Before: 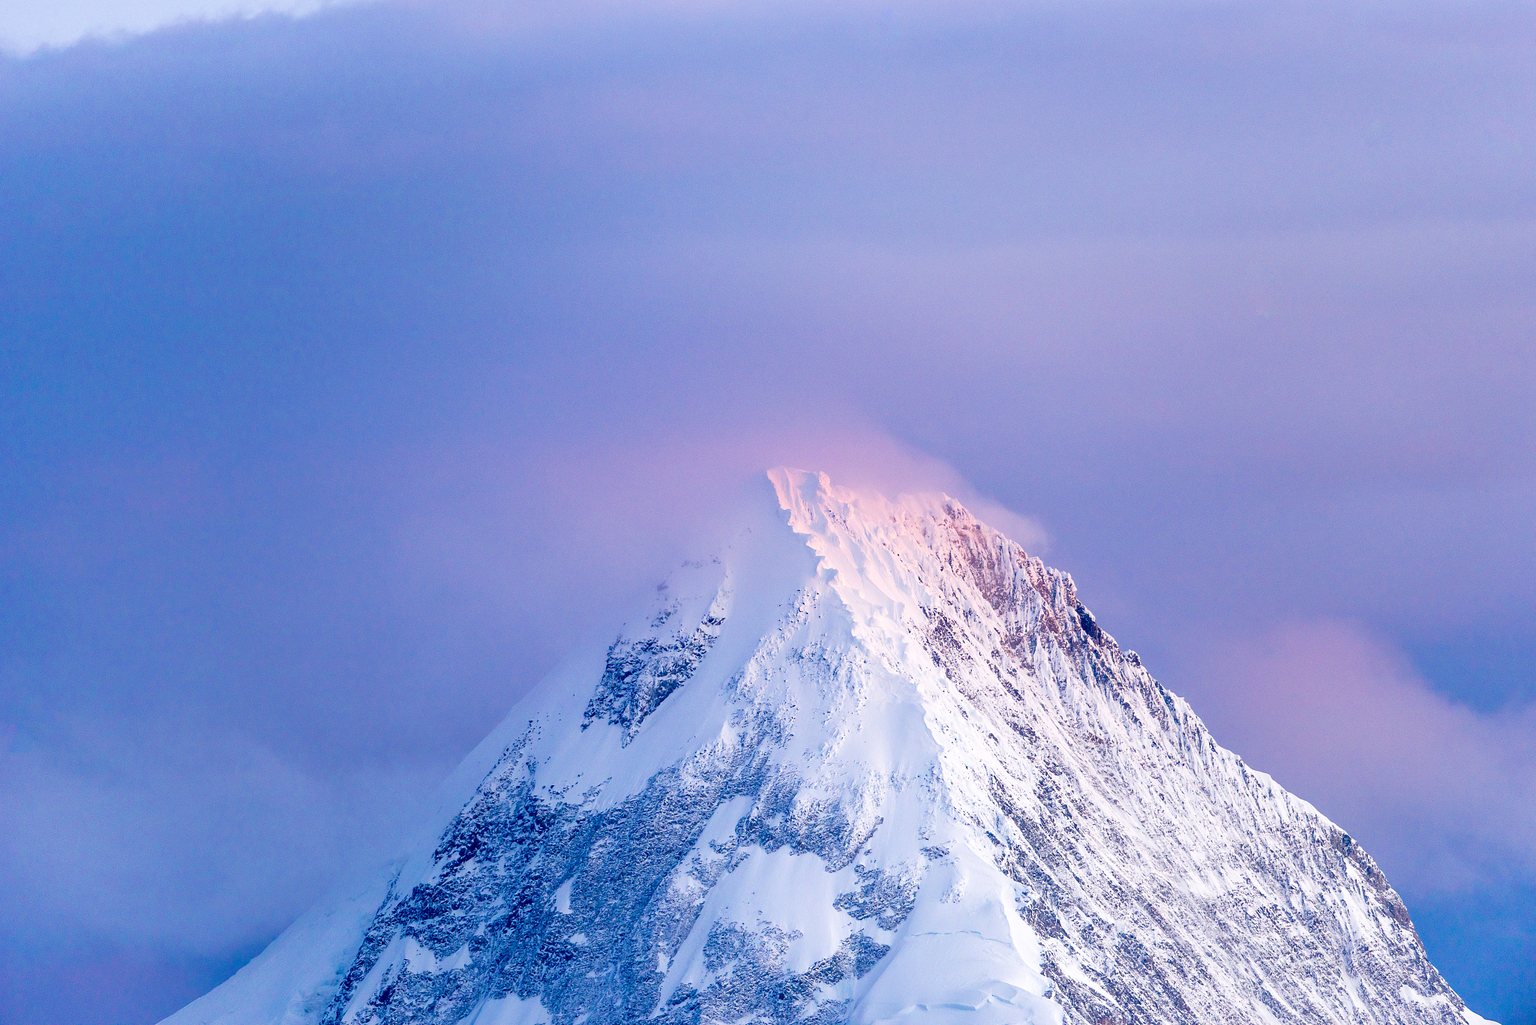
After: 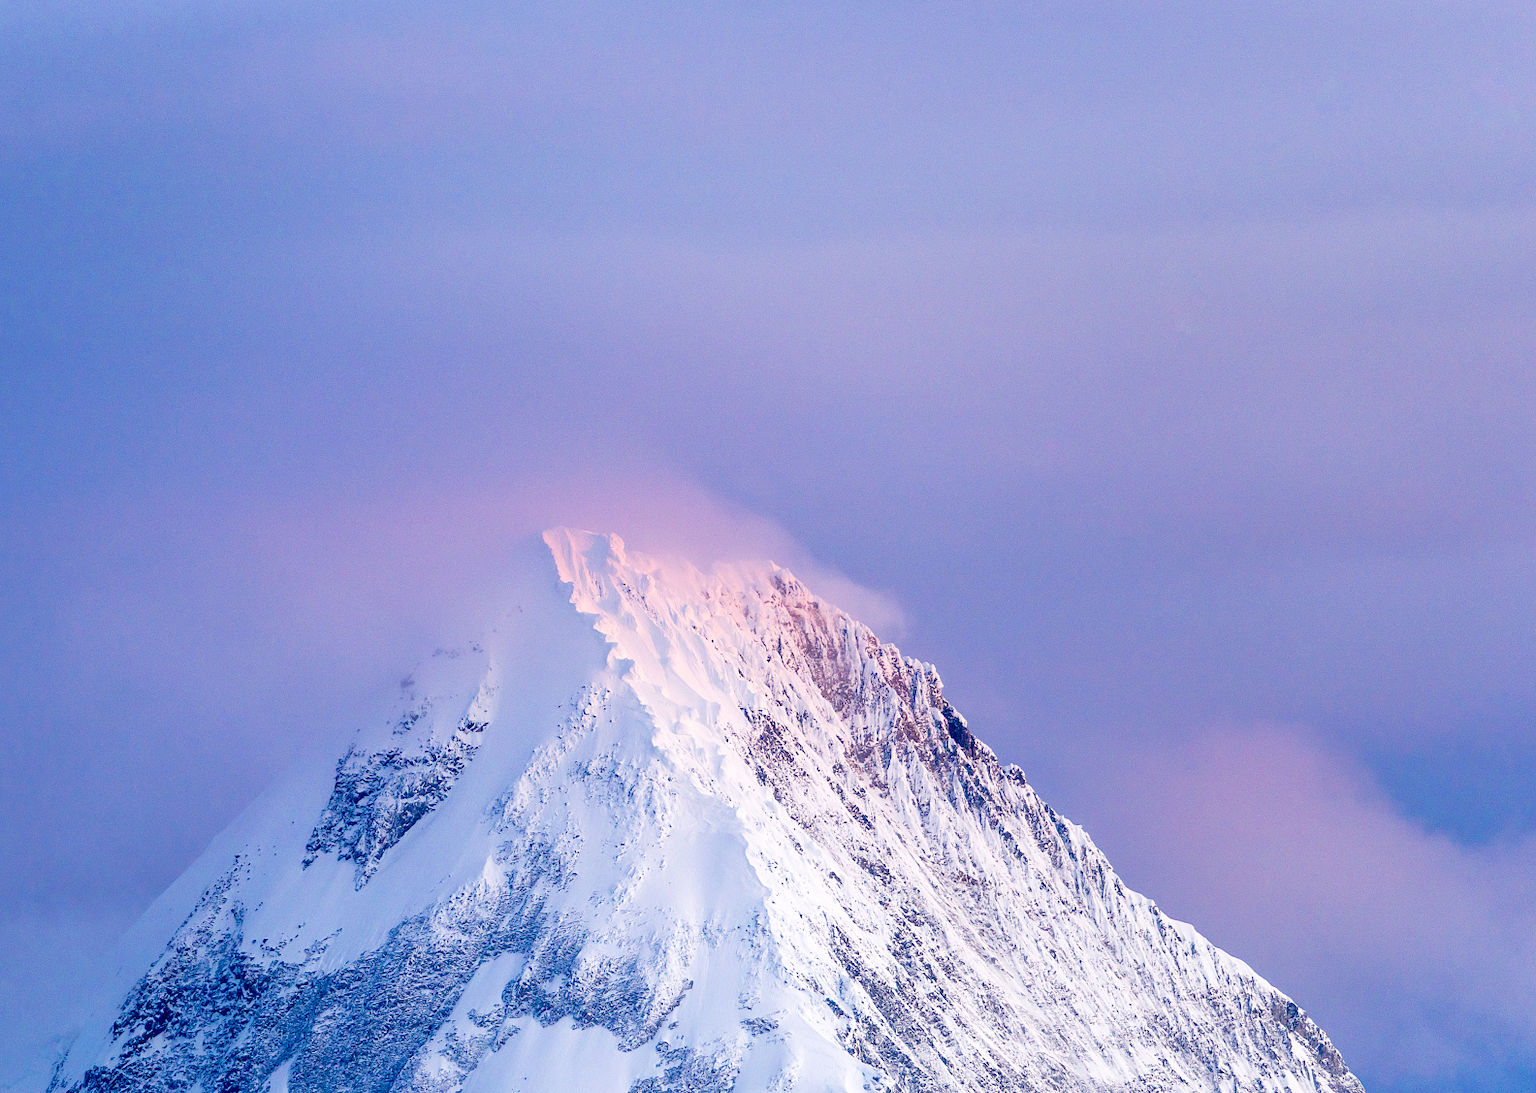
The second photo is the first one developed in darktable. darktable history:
crop: left 22.633%, top 5.827%, bottom 11.585%
